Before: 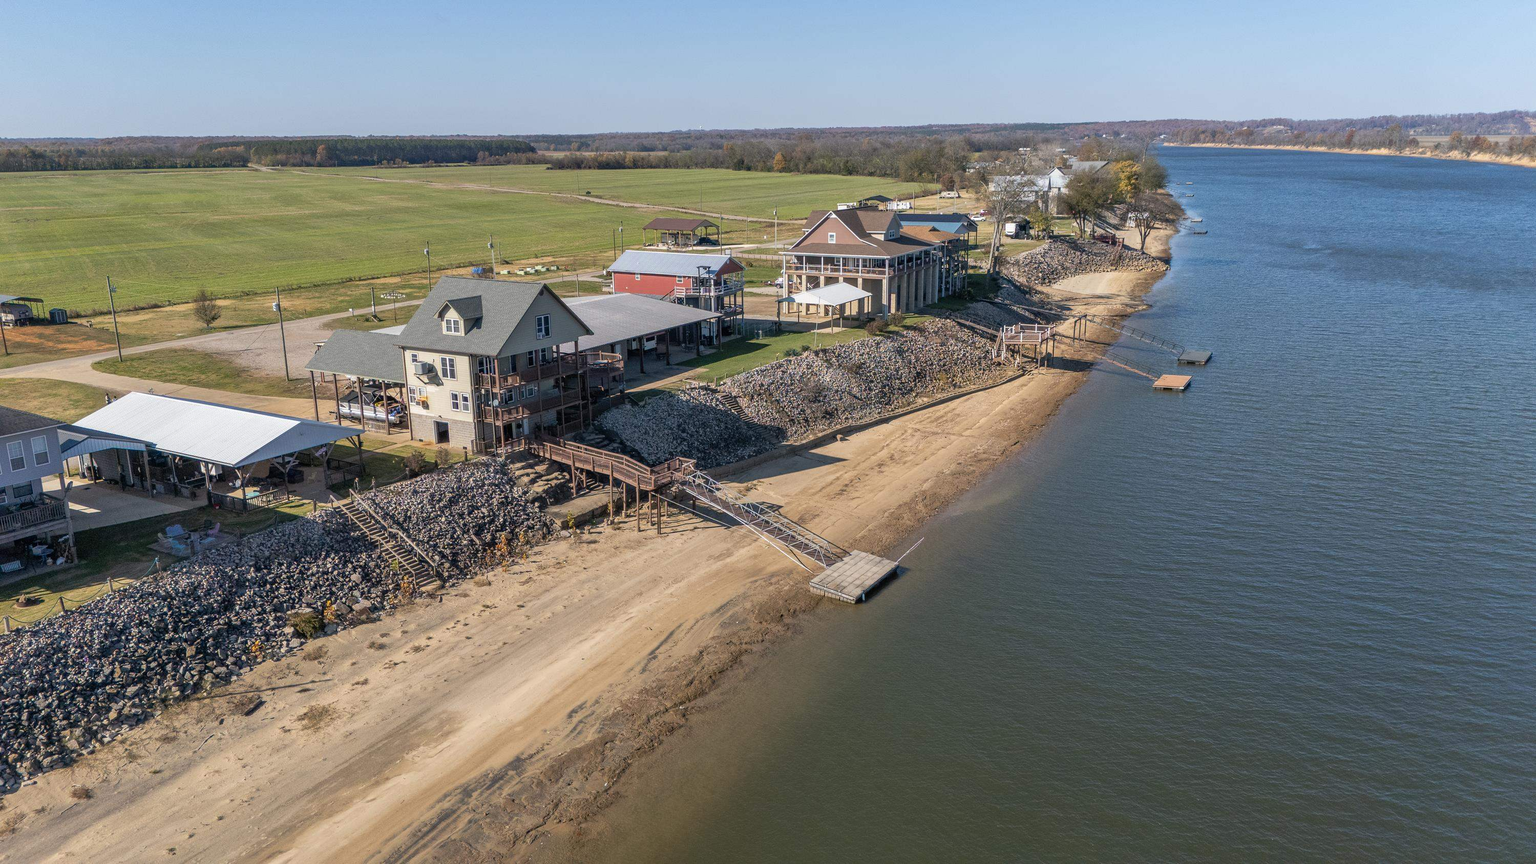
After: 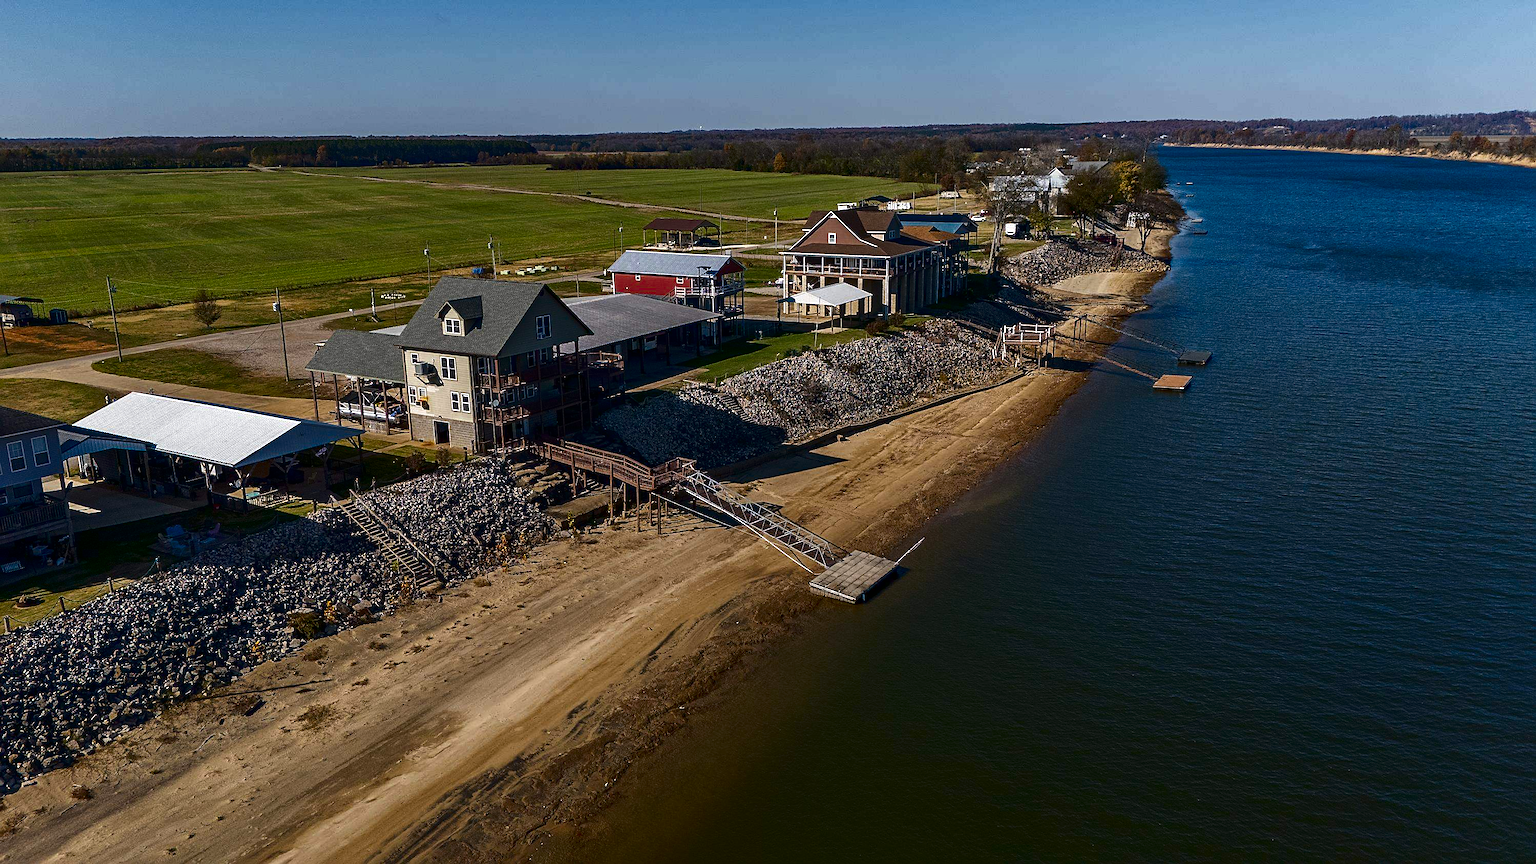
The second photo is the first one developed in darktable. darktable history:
sharpen: on, module defaults
contrast brightness saturation: contrast 0.093, brightness -0.581, saturation 0.175
exposure: black level correction -0.004, exposure 0.048 EV, compensate highlight preservation false
haze removal: compatibility mode true, adaptive false
